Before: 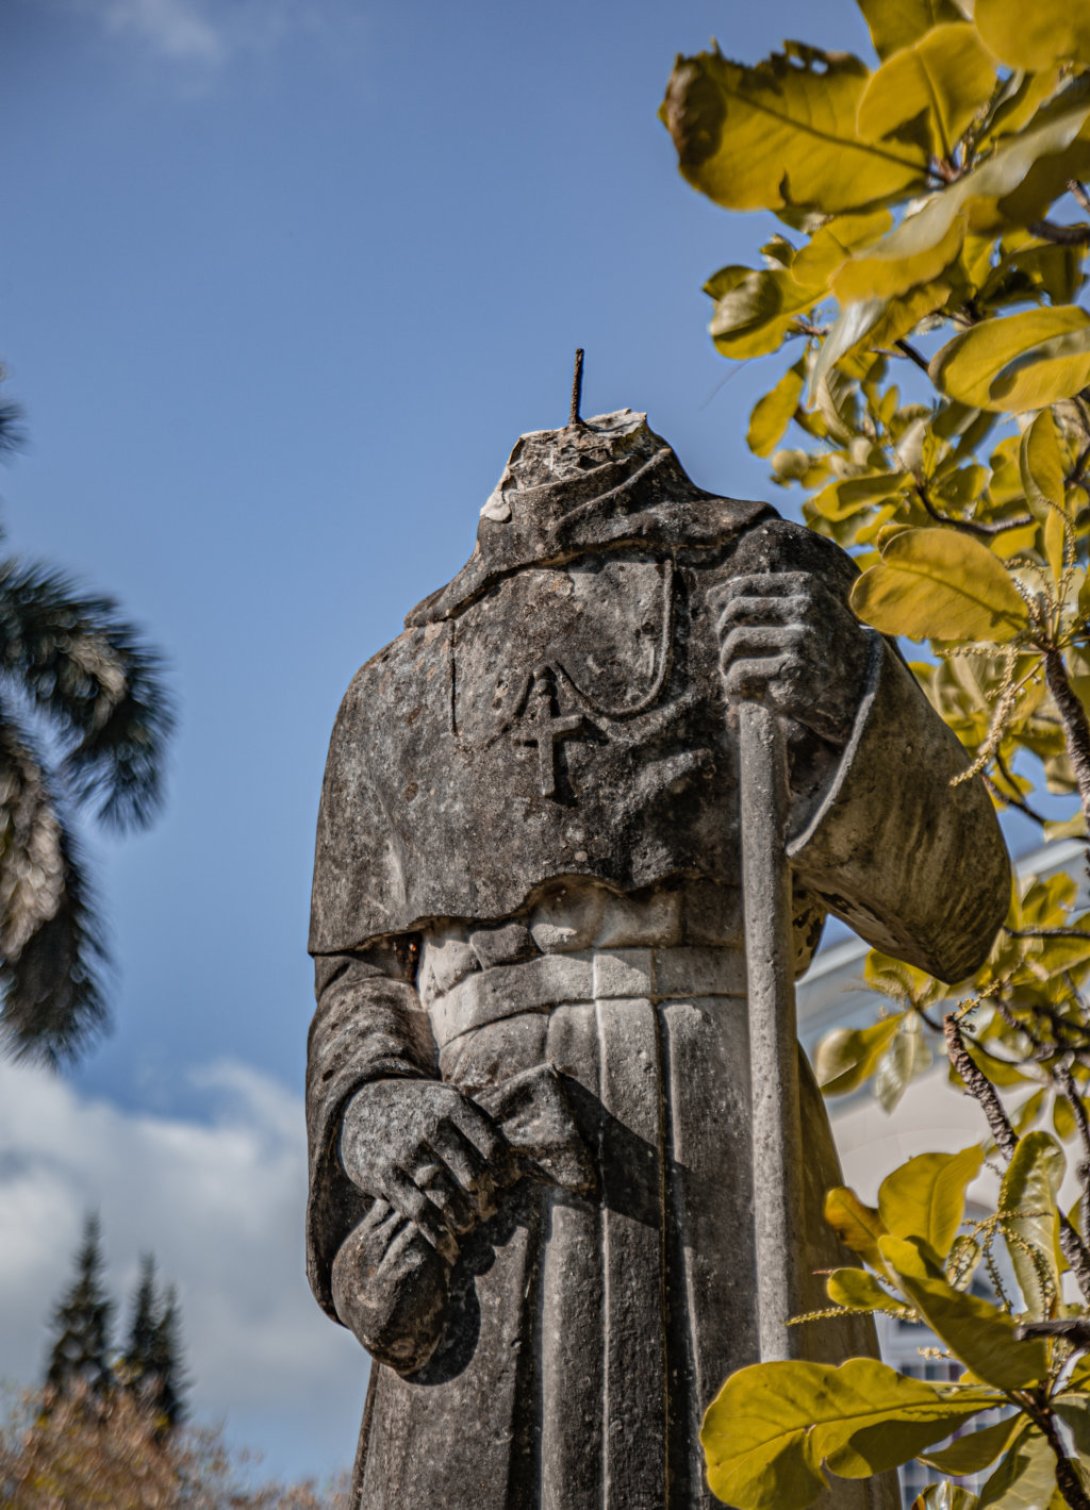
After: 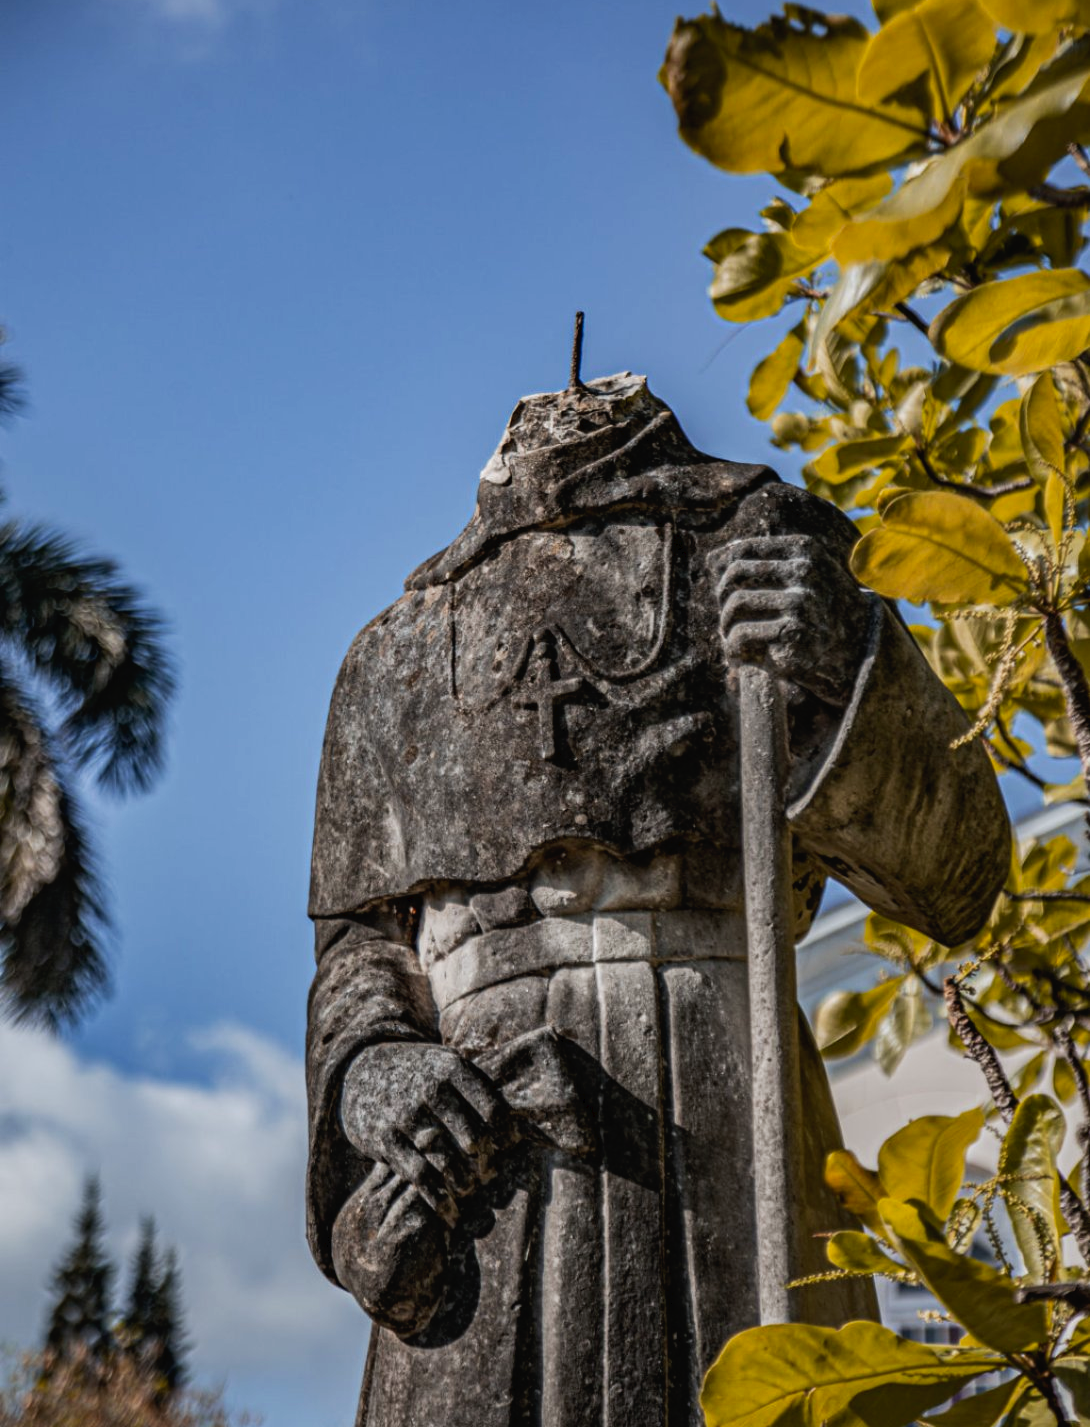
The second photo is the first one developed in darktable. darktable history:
crop and rotate: top 2.479%, bottom 3.018%
tone curve: curves: ch0 [(0, 0) (0.003, 0.019) (0.011, 0.019) (0.025, 0.022) (0.044, 0.026) (0.069, 0.032) (0.1, 0.052) (0.136, 0.081) (0.177, 0.123) (0.224, 0.17) (0.277, 0.219) (0.335, 0.276) (0.399, 0.344) (0.468, 0.421) (0.543, 0.508) (0.623, 0.604) (0.709, 0.705) (0.801, 0.797) (0.898, 0.894) (1, 1)], preserve colors none
white balance: red 0.988, blue 1.017
